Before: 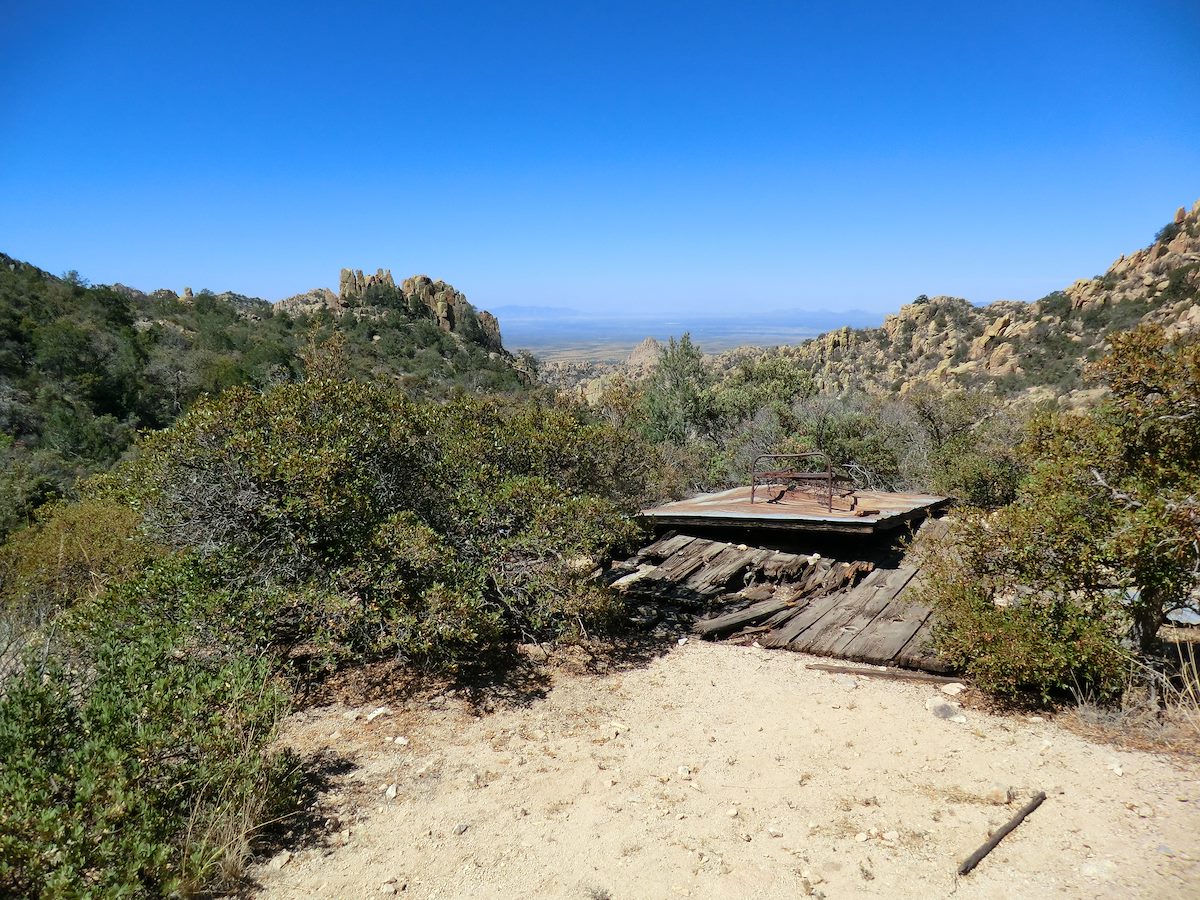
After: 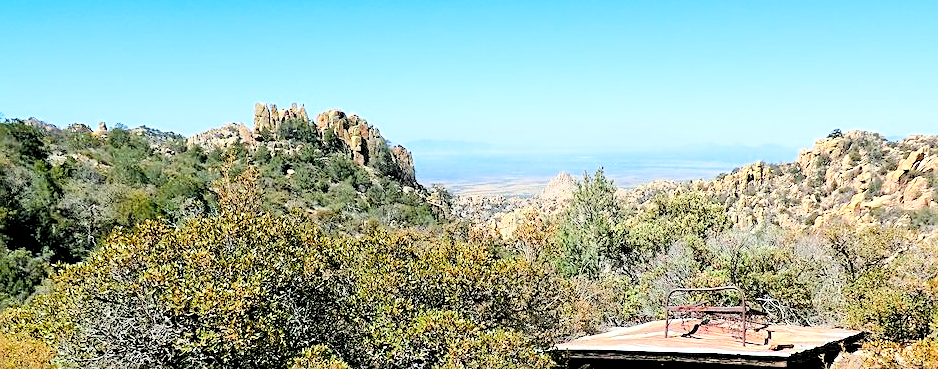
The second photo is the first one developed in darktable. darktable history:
exposure: black level correction 0.001, exposure 0.5 EV, compensate highlight preservation false
sharpen: on, module defaults
crop: left 7.248%, top 18.489%, right 14.515%, bottom 40.482%
levels: levels [0.036, 0.364, 0.827]
color zones: curves: ch1 [(0.239, 0.552) (0.75, 0.5)]; ch2 [(0.25, 0.462) (0.749, 0.457)]
filmic rgb: black relative exposure -7.65 EV, white relative exposure 4.56 EV, threshold 5.96 EV, hardness 3.61, contrast 1.061, iterations of high-quality reconstruction 0, enable highlight reconstruction true
